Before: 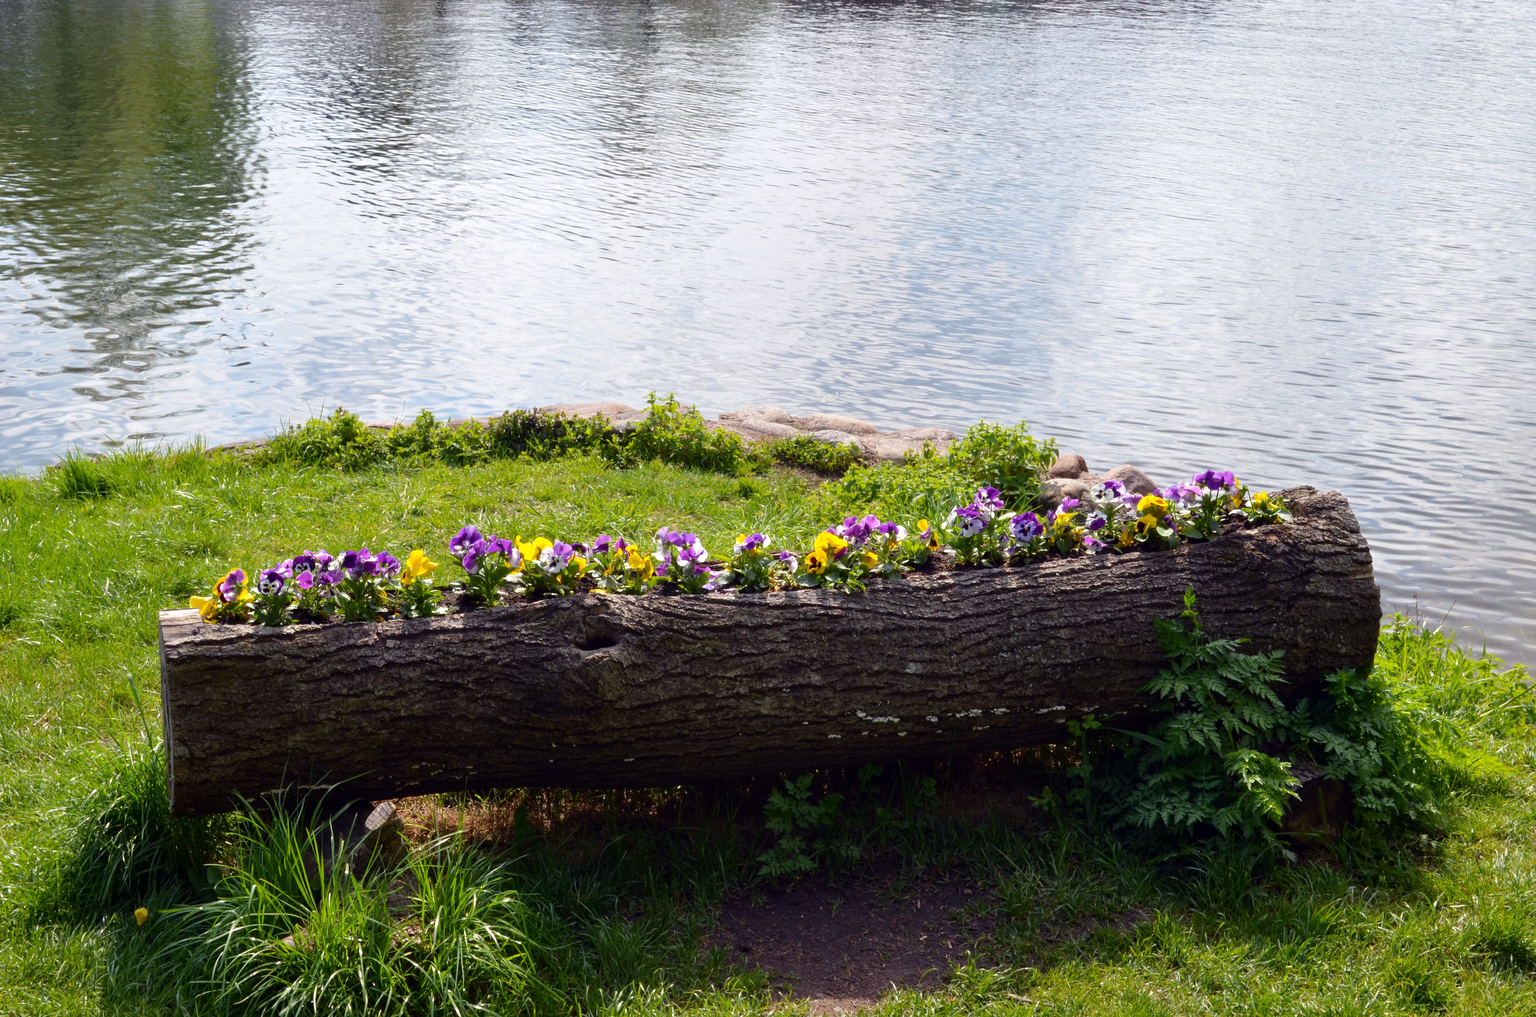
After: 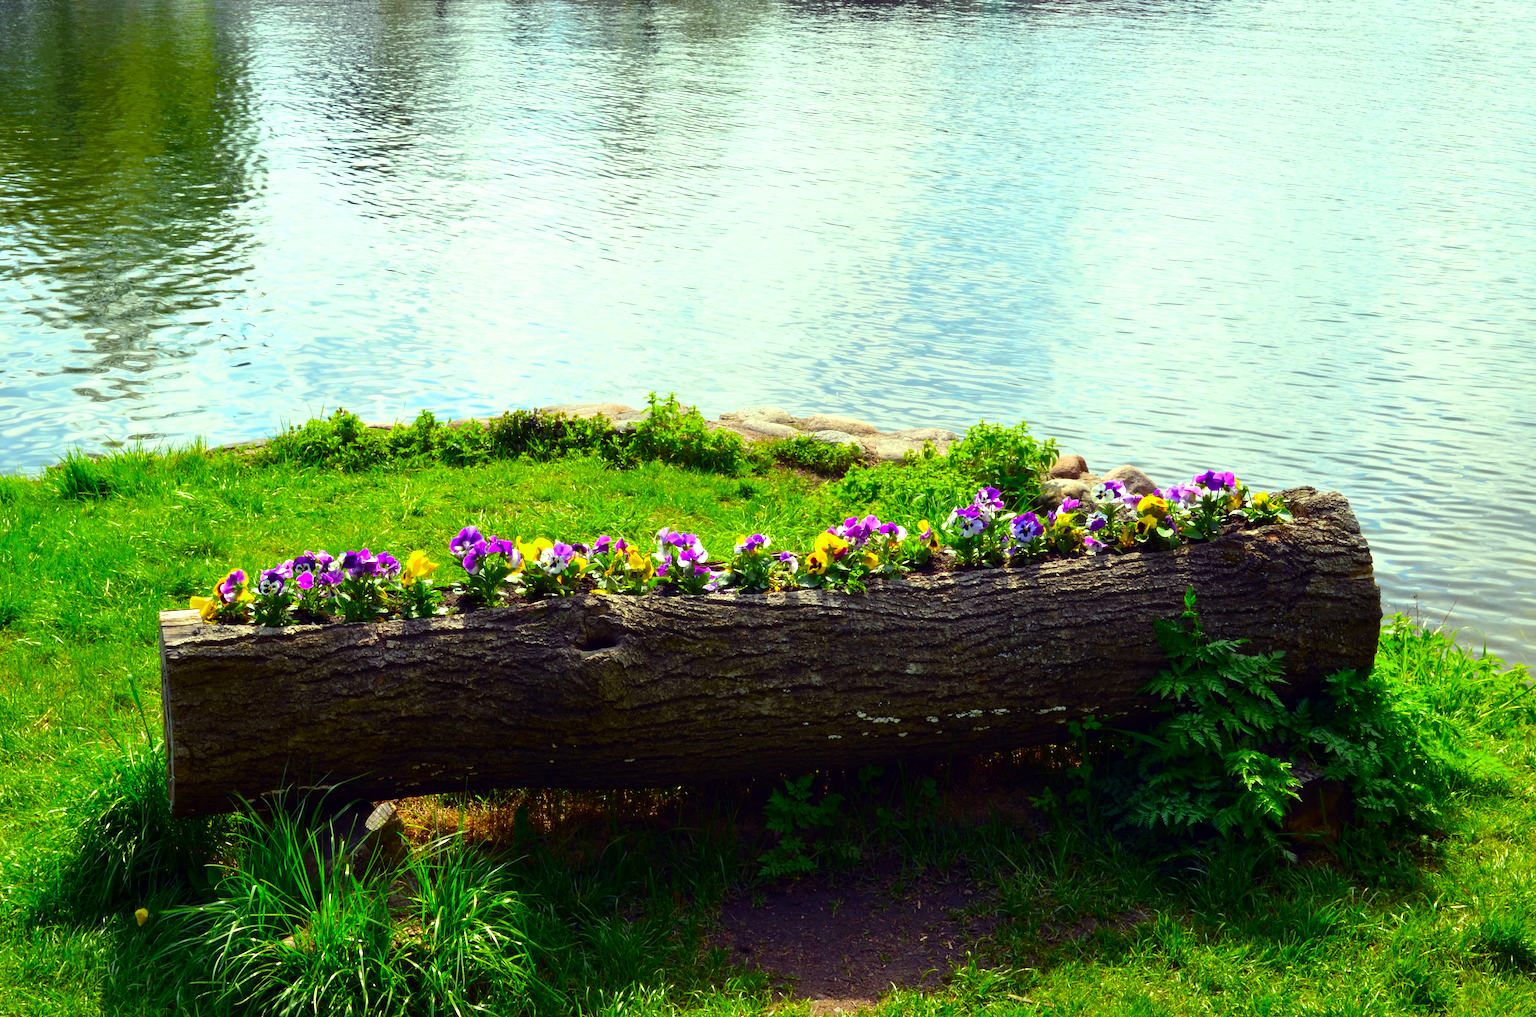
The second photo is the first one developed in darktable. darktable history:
color correction: highlights a* -10.76, highlights b* 9.95, saturation 1.72
tone equalizer: -8 EV -0.377 EV, -7 EV -0.409 EV, -6 EV -0.371 EV, -5 EV -0.197 EV, -3 EV 0.226 EV, -2 EV 0.353 EV, -1 EV 0.393 EV, +0 EV 0.402 EV, edges refinement/feathering 500, mask exposure compensation -1.57 EV, preserve details no
